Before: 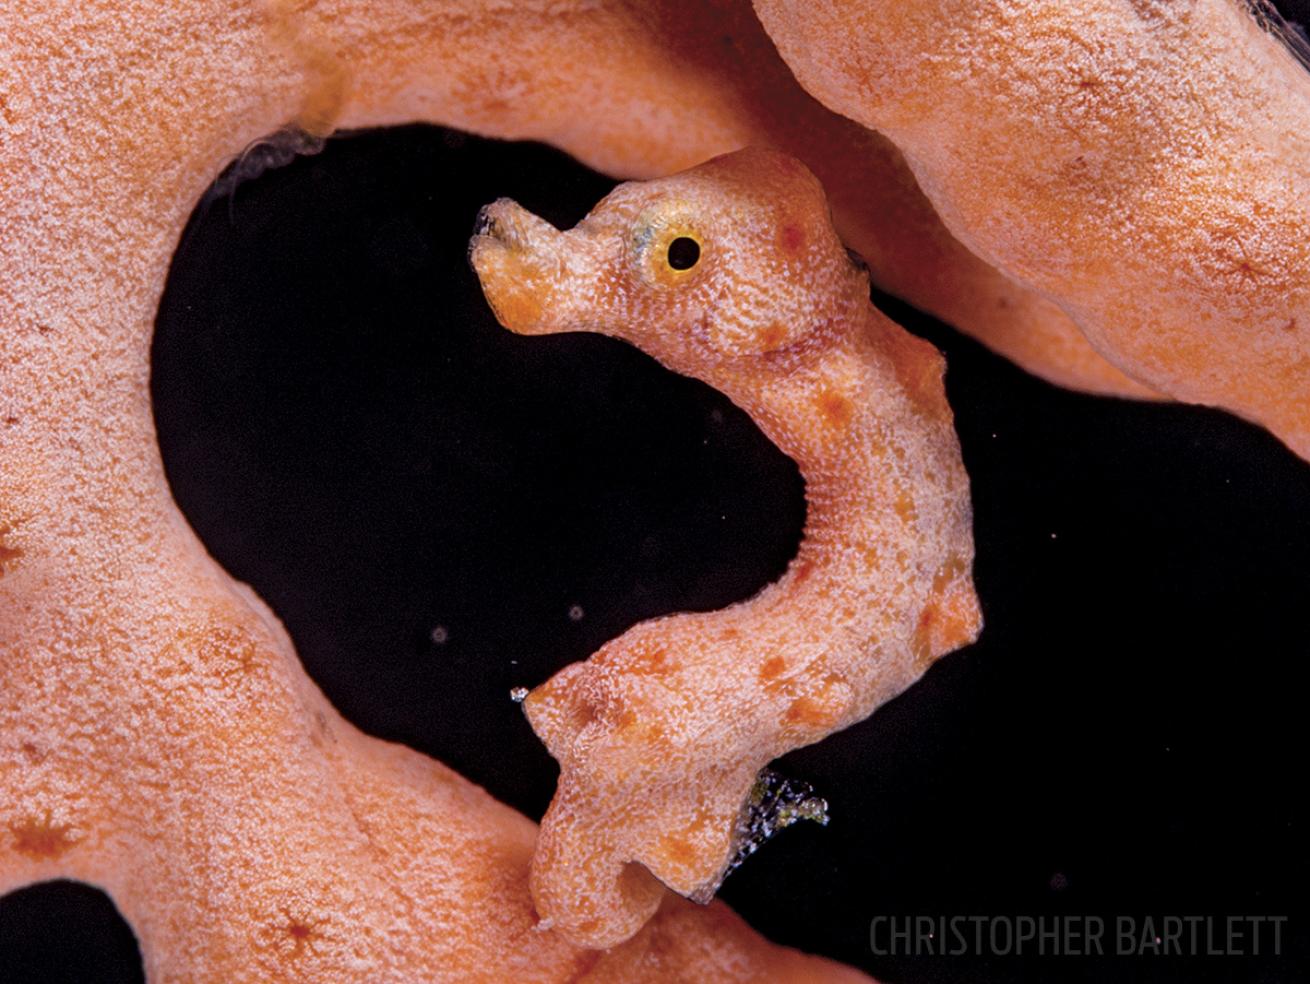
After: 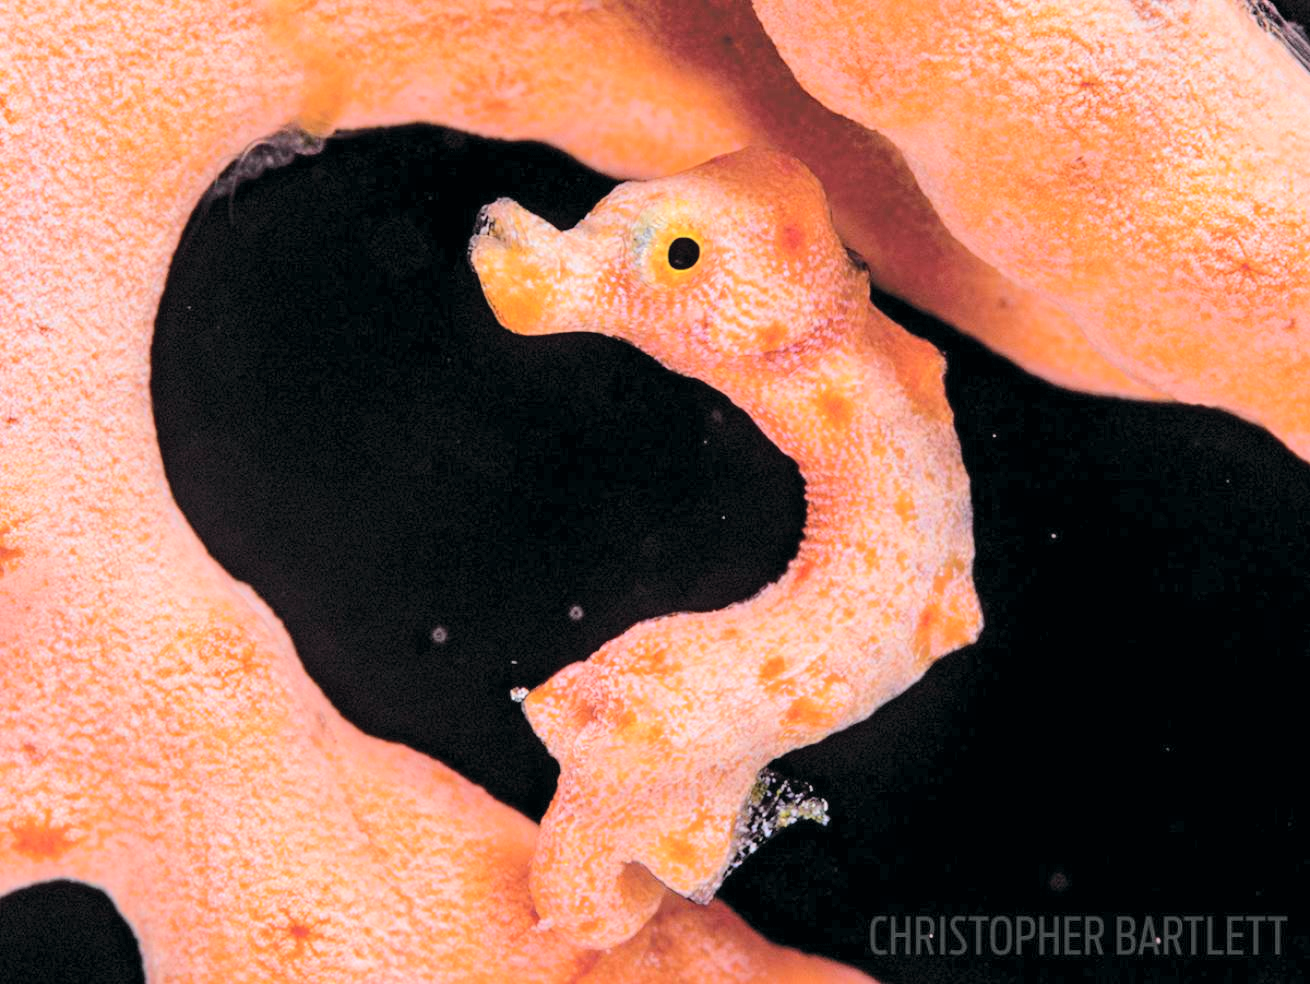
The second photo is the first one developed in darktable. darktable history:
tone curve: curves: ch0 [(0, 0) (0.071, 0.06) (0.253, 0.242) (0.437, 0.498) (0.55, 0.644) (0.657, 0.749) (0.823, 0.876) (1, 0.99)]; ch1 [(0, 0) (0.346, 0.307) (0.408, 0.369) (0.453, 0.457) (0.476, 0.489) (0.502, 0.493) (0.521, 0.515) (0.537, 0.531) (0.612, 0.641) (0.676, 0.728) (1, 1)]; ch2 [(0, 0) (0.346, 0.34) (0.434, 0.46) (0.485, 0.494) (0.5, 0.494) (0.511, 0.504) (0.537, 0.551) (0.579, 0.599) (0.625, 0.686) (1, 1)], color space Lab, independent channels, preserve colors none
contrast brightness saturation: brightness 0.28
